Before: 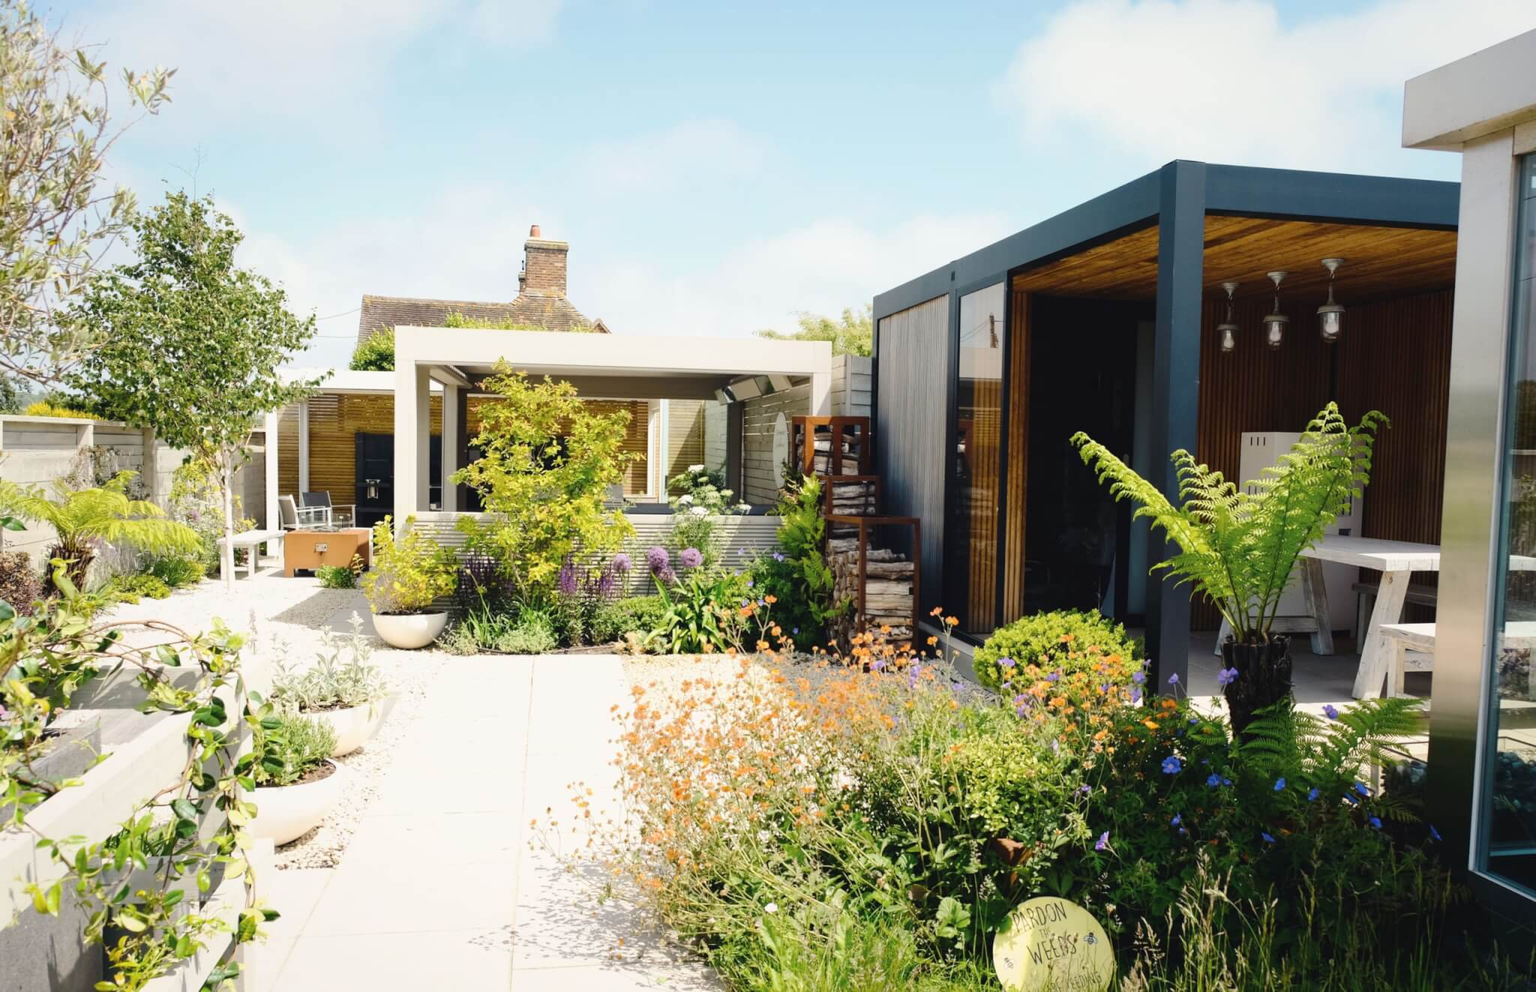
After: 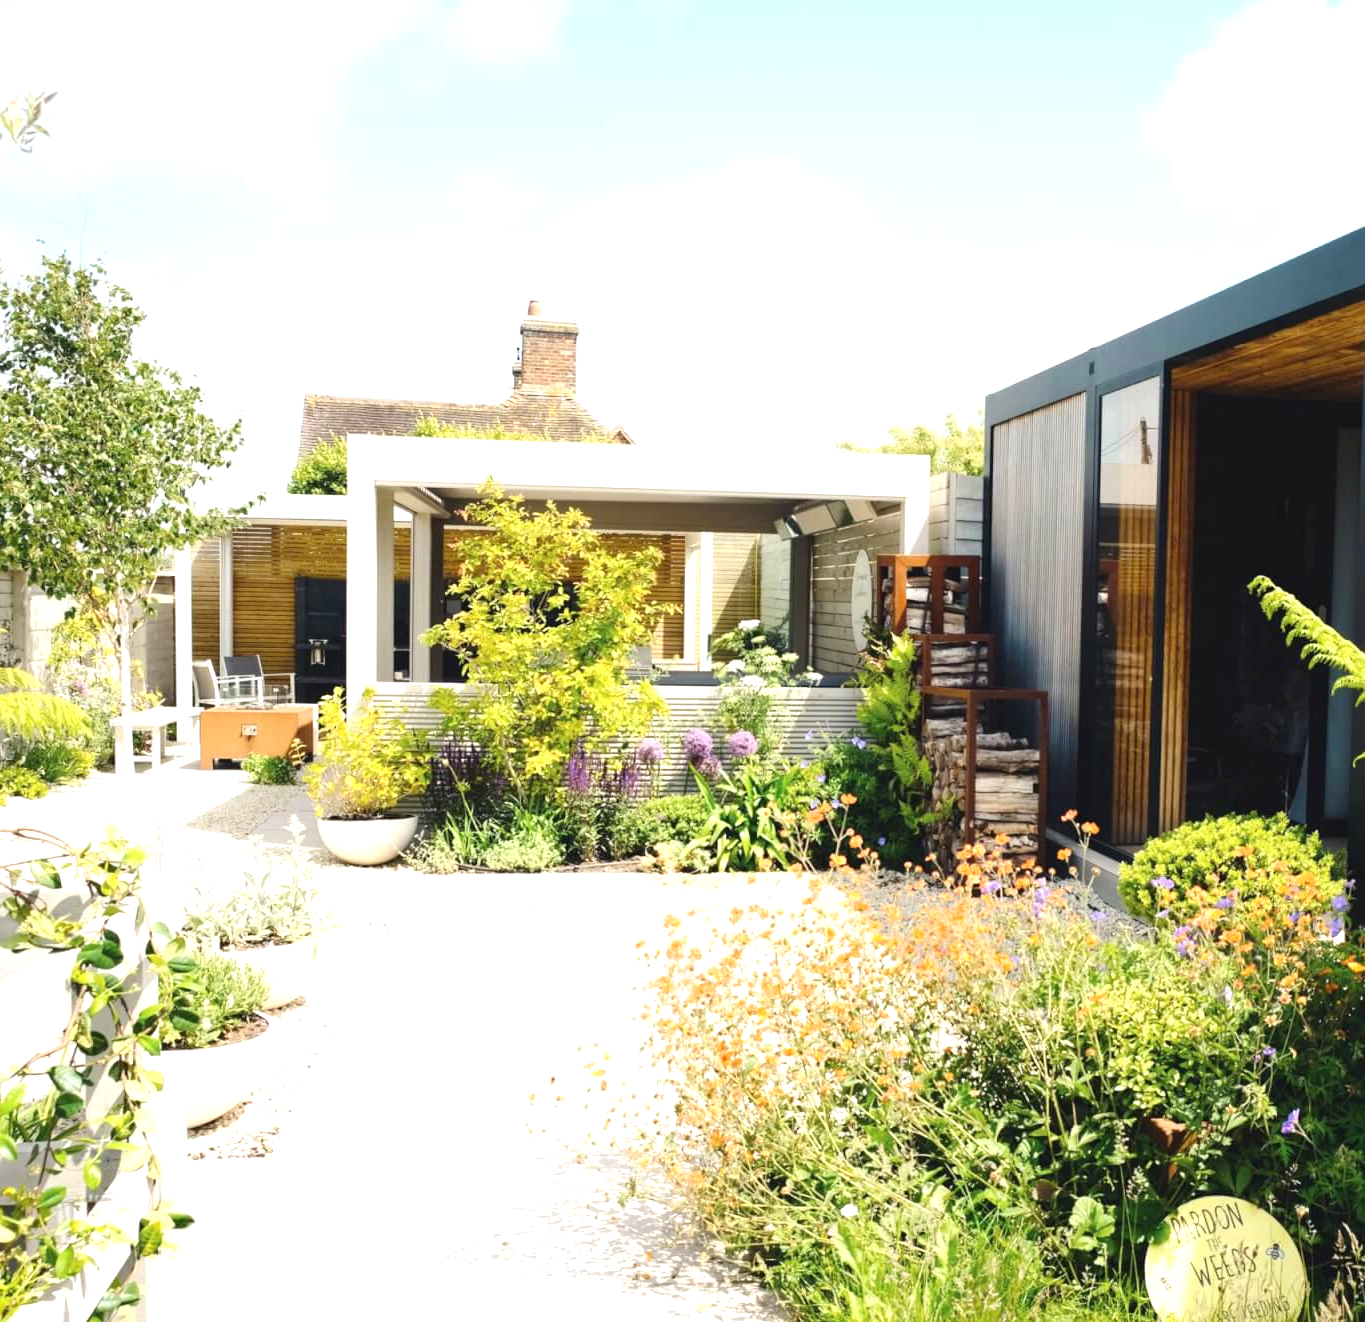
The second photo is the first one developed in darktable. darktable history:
crop and rotate: left 8.786%, right 24.548%
exposure: exposure 0.64 EV, compensate highlight preservation false
